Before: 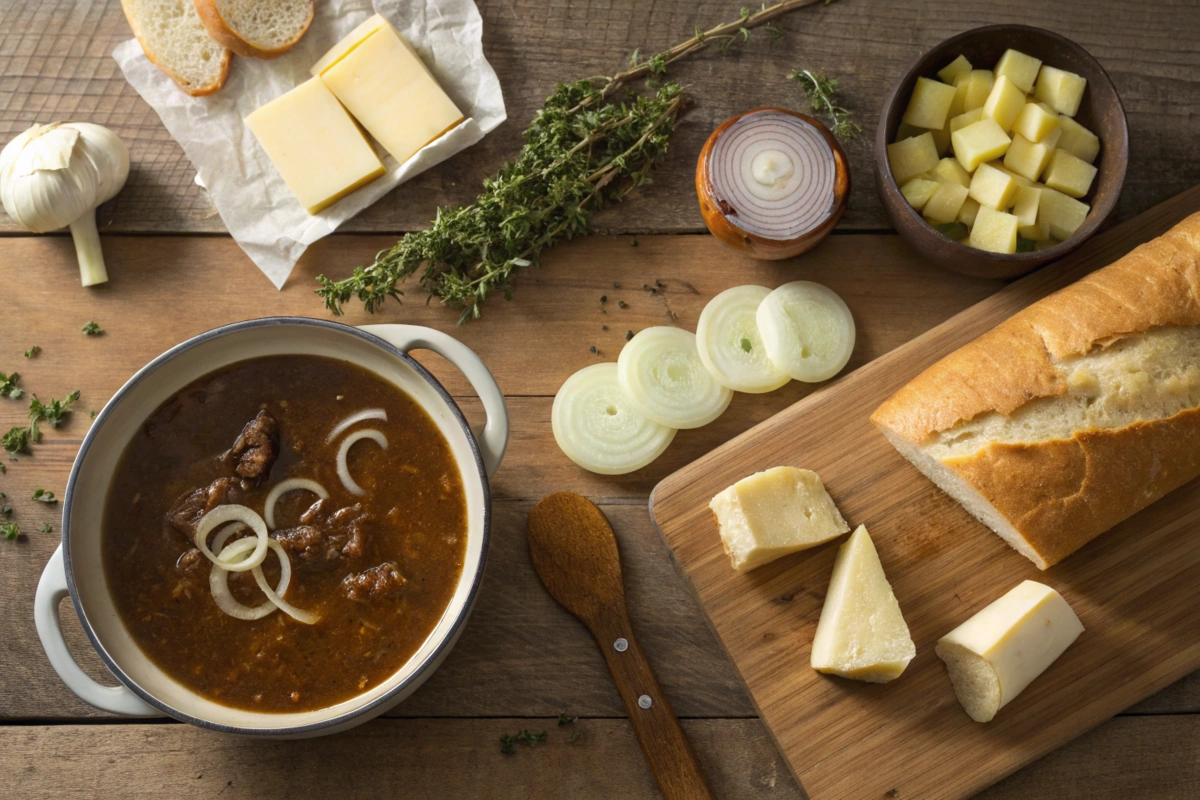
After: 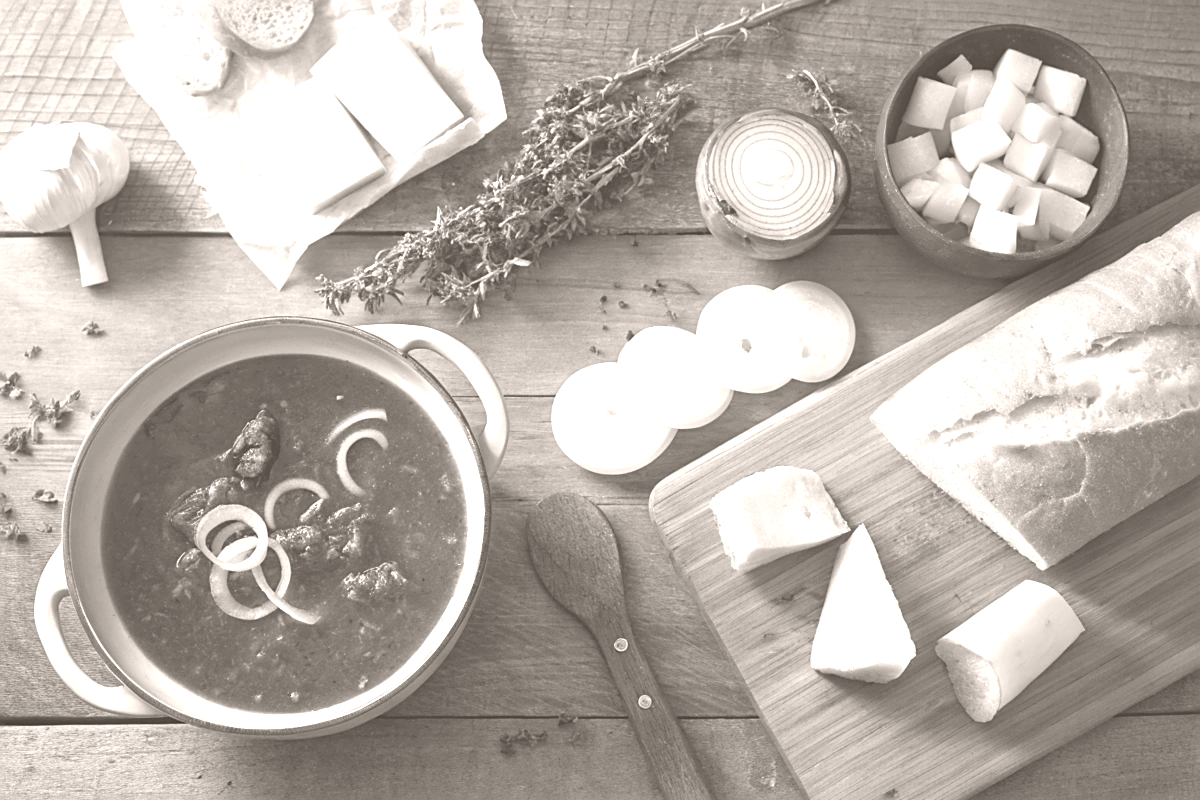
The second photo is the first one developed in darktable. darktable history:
exposure: exposure -0.04 EV, compensate highlight preservation false
sharpen: on, module defaults
colorize: hue 34.49°, saturation 35.33%, source mix 100%, lightness 55%, version 1
